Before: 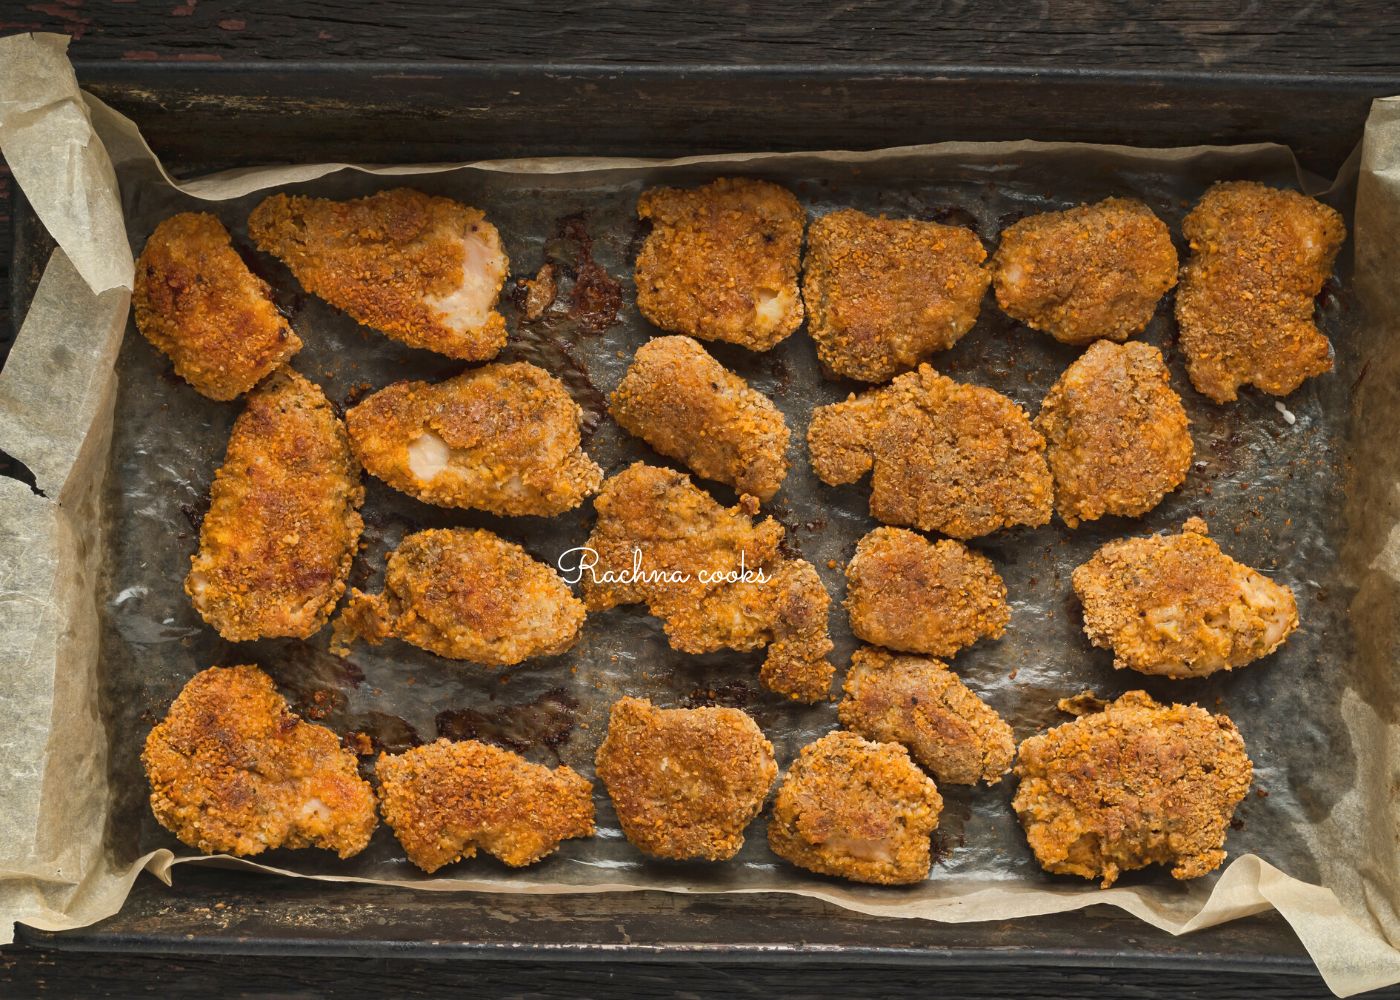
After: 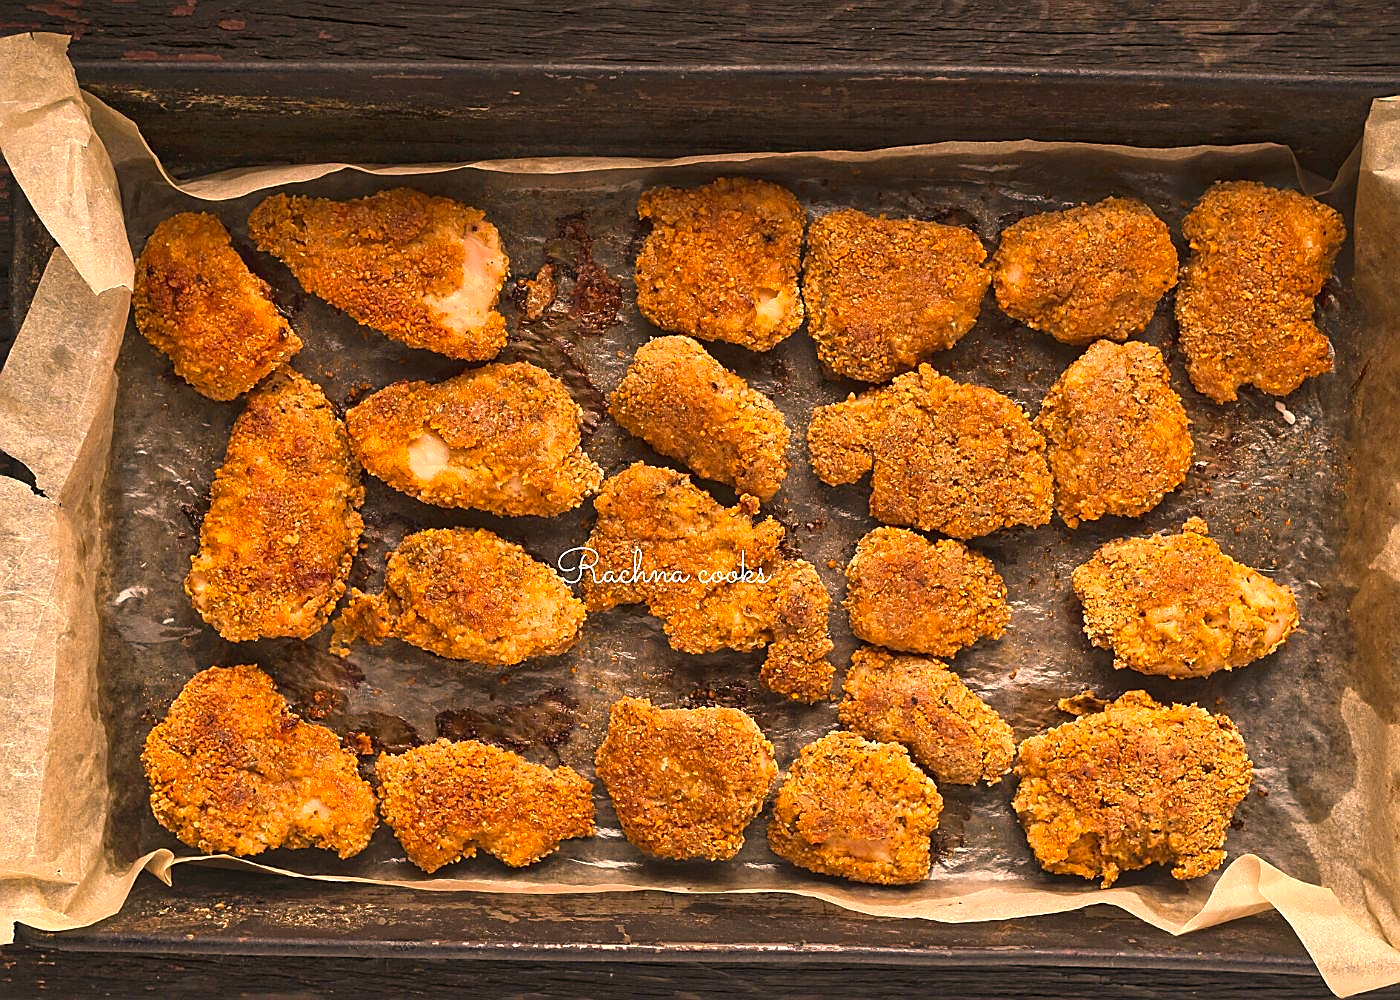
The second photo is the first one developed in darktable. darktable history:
sharpen: radius 1.425, amount 1.242, threshold 0.603
exposure: black level correction 0, exposure 0.498 EV, compensate highlight preservation false
color correction: highlights a* 21.94, highlights b* 21.5
